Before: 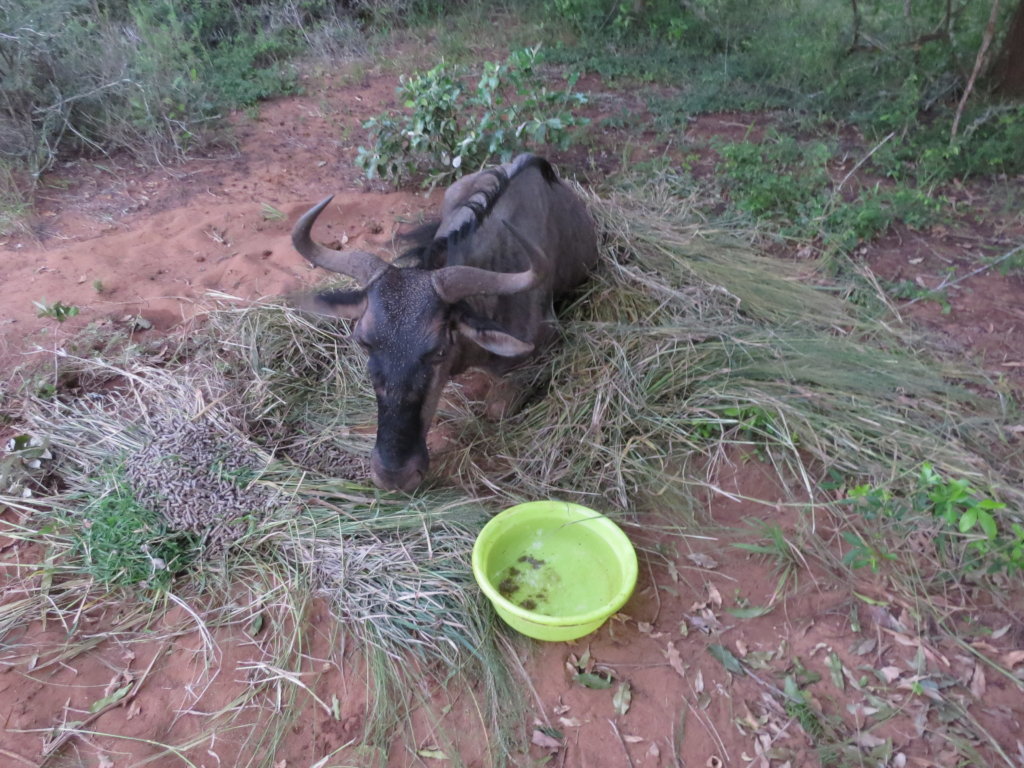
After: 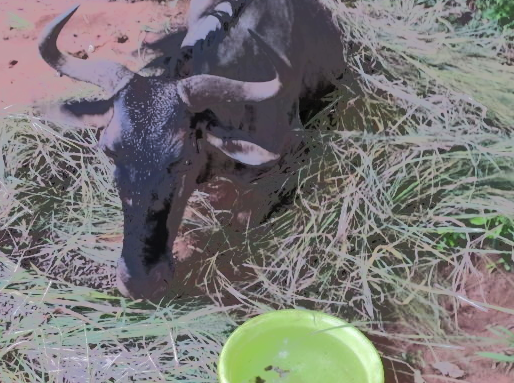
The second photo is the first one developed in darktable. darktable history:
crop: left 24.893%, top 24.969%, right 24.841%, bottom 25.129%
tone equalizer: -7 EV -0.648 EV, -6 EV 1.01 EV, -5 EV -0.467 EV, -4 EV 0.406 EV, -3 EV 0.443 EV, -2 EV 0.162 EV, -1 EV -0.126 EV, +0 EV -0.363 EV, edges refinement/feathering 500, mask exposure compensation -1.57 EV, preserve details no
